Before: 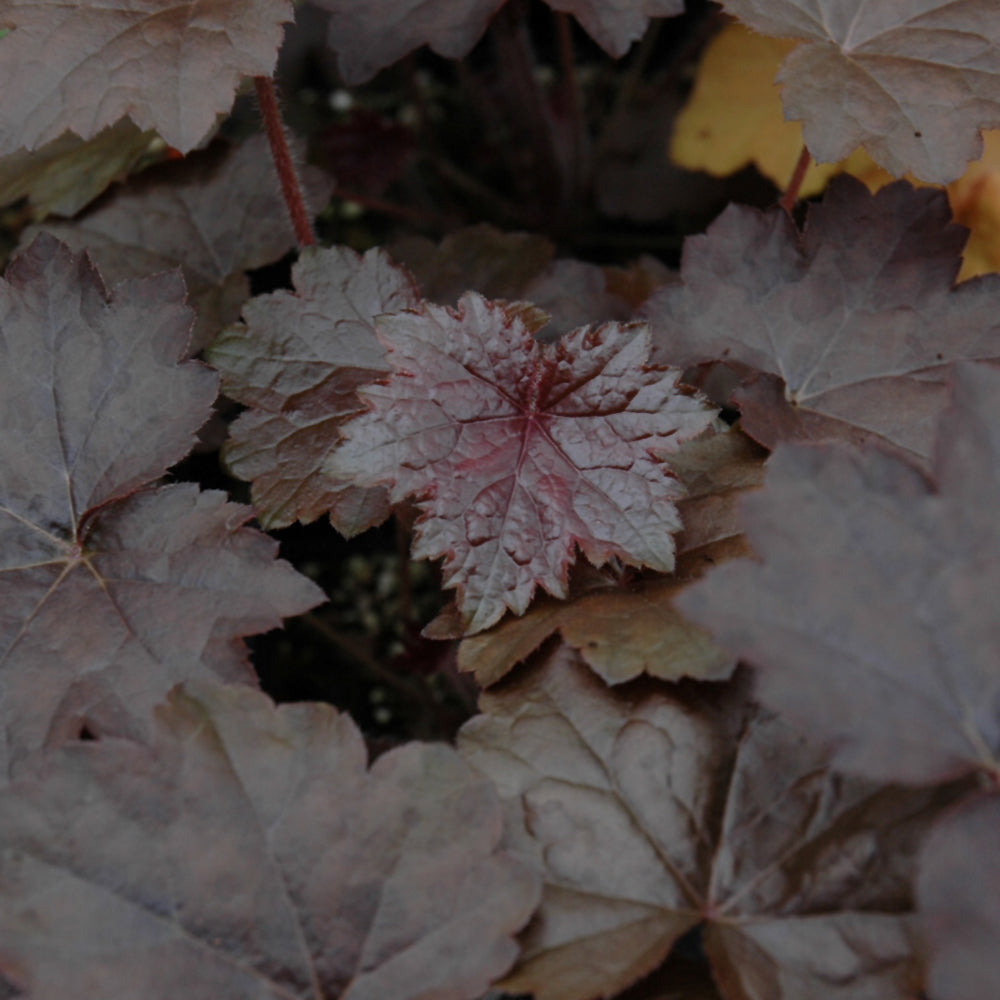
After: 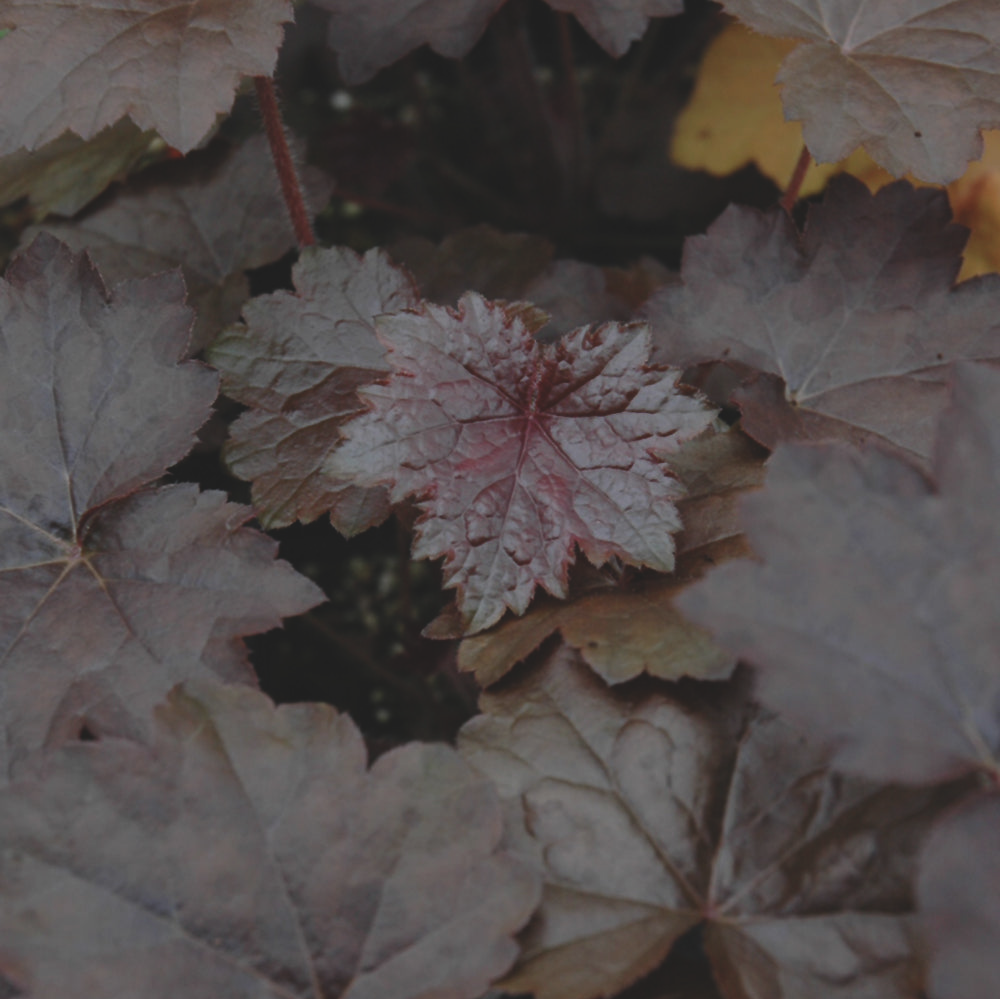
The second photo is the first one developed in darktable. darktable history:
exposure: black level correction -0.015, exposure -0.132 EV, compensate highlight preservation false
crop: bottom 0.065%
